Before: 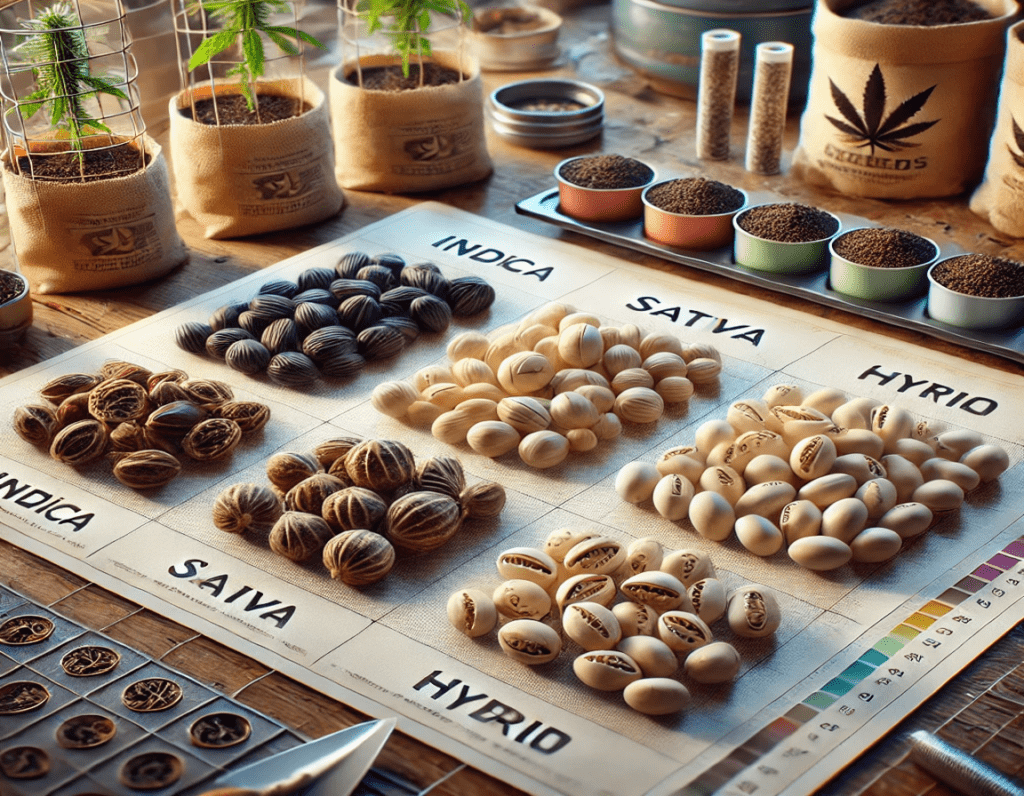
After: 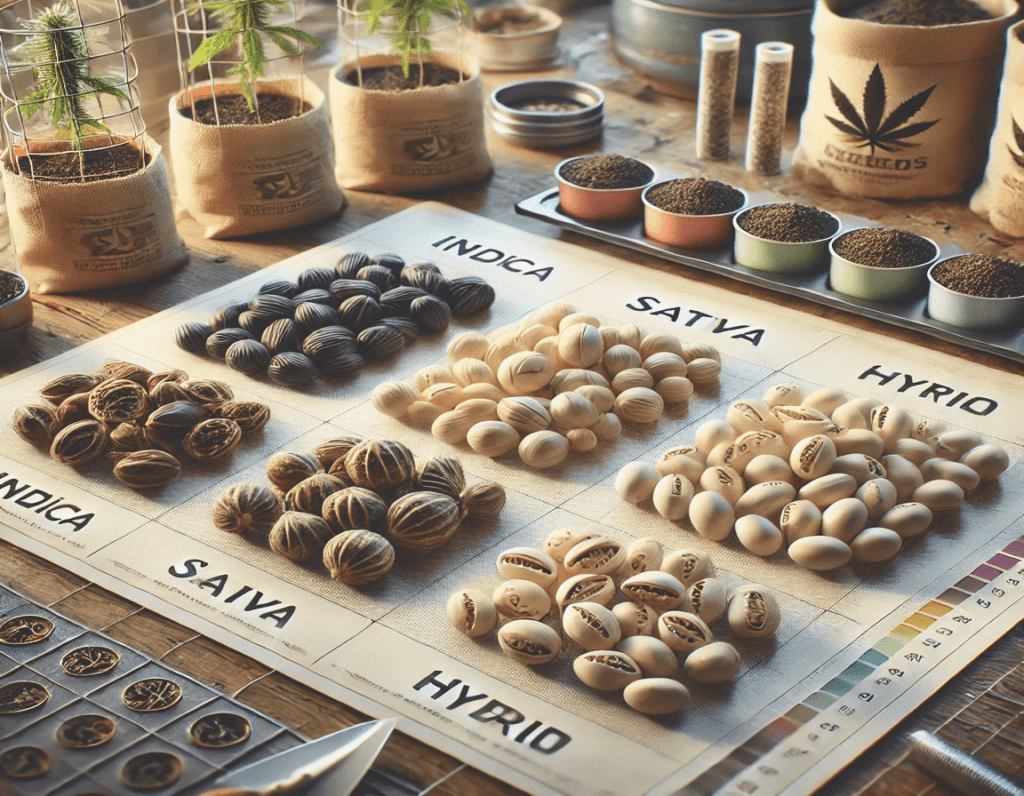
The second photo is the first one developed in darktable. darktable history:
exposure: black level correction -0.025, exposure -0.117 EV, compensate highlight preservation false
tone curve: curves: ch0 [(0, 0) (0.765, 0.816) (1, 1)]; ch1 [(0, 0) (0.425, 0.464) (0.5, 0.5) (0.531, 0.522) (0.588, 0.575) (0.994, 0.939)]; ch2 [(0, 0) (0.398, 0.435) (0.455, 0.481) (0.501, 0.504) (0.529, 0.544) (0.584, 0.585) (1, 0.911)], color space Lab, independent channels
